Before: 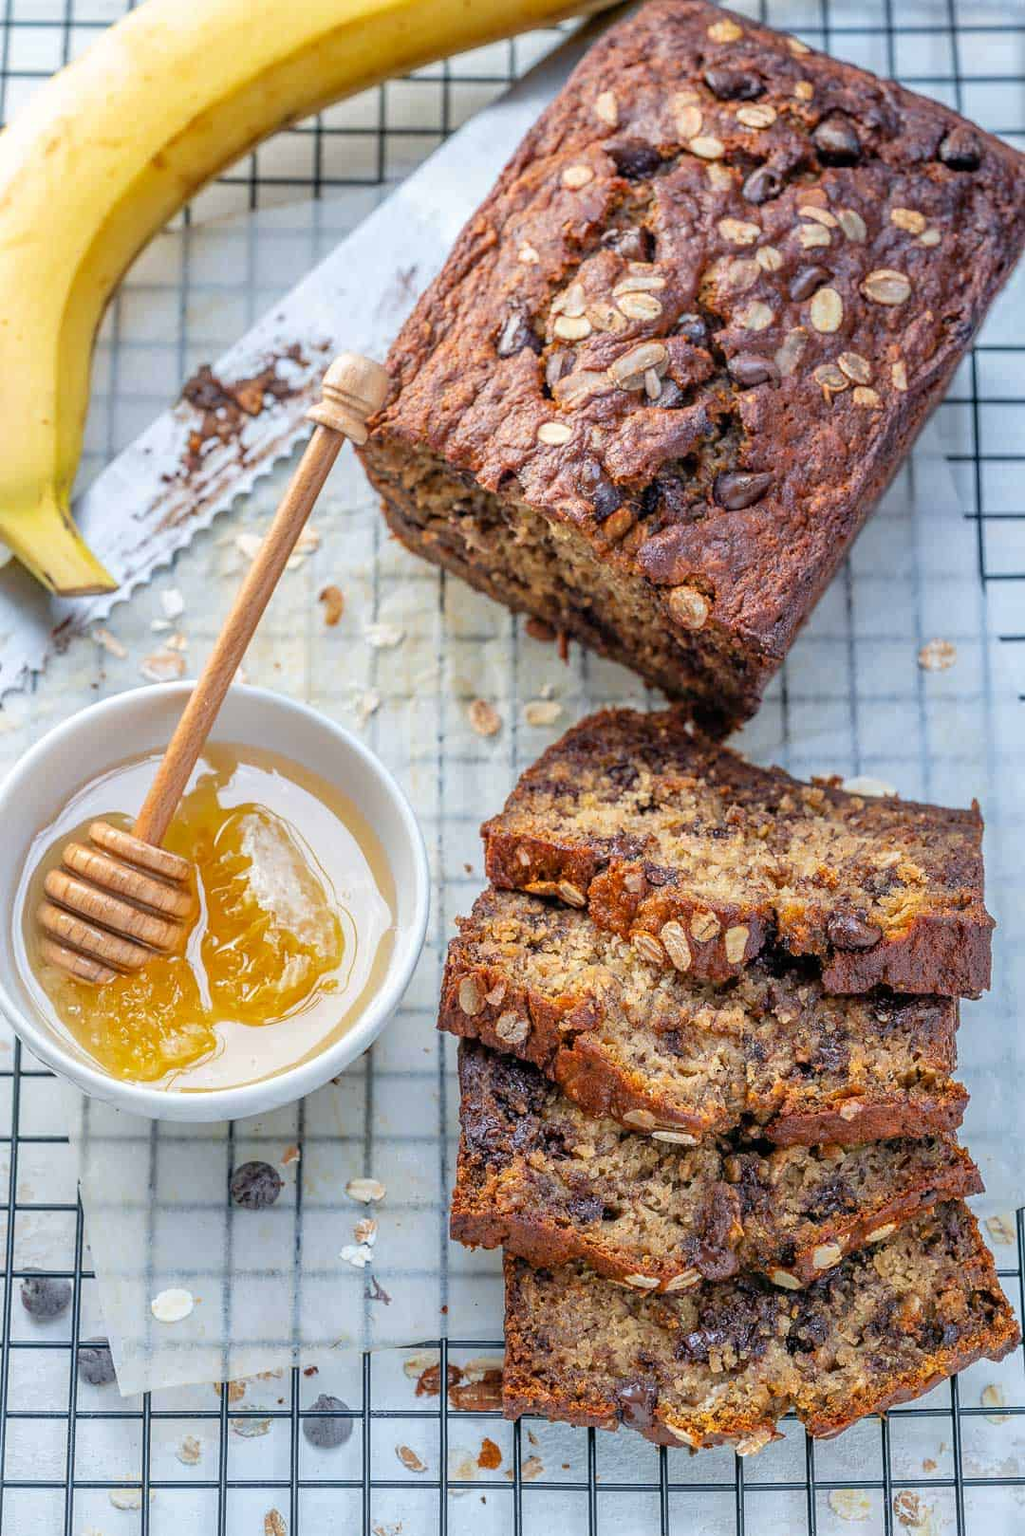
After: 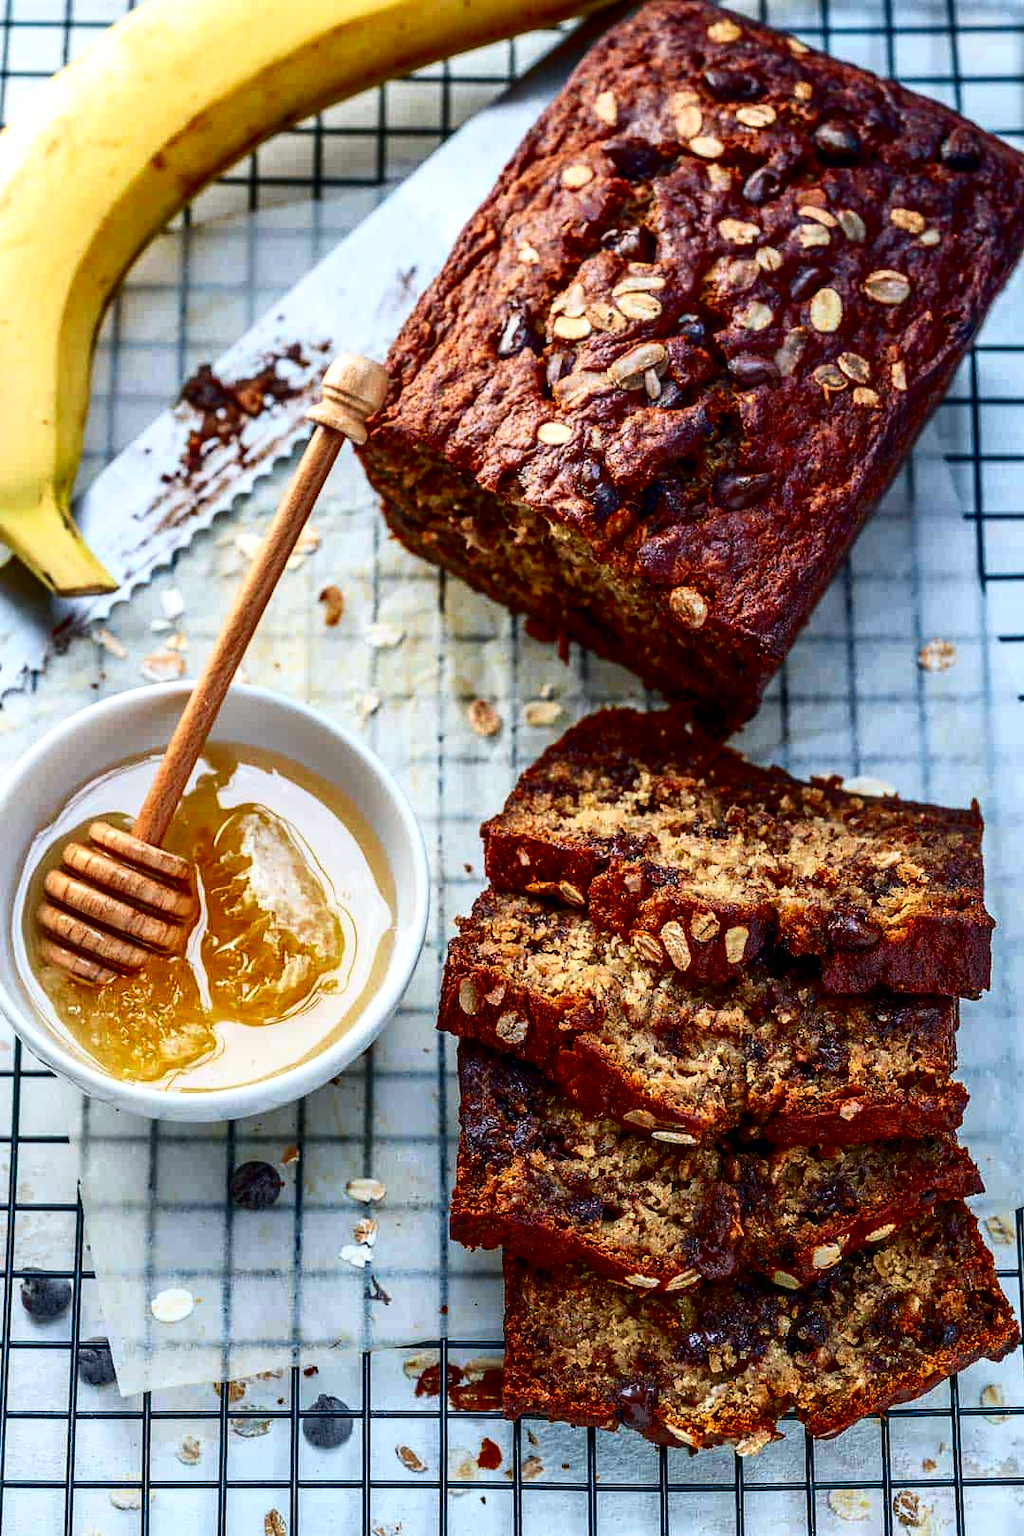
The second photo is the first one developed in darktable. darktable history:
contrast brightness saturation: brightness -0.506
tone curve: curves: ch0 [(0, 0) (0.051, 0.021) (0.11, 0.069) (0.249, 0.235) (0.452, 0.526) (0.596, 0.713) (0.703, 0.83) (0.851, 0.938) (1, 1)]; ch1 [(0, 0) (0.1, 0.038) (0.318, 0.221) (0.413, 0.325) (0.443, 0.412) (0.483, 0.474) (0.503, 0.501) (0.516, 0.517) (0.548, 0.568) (0.569, 0.599) (0.594, 0.634) (0.666, 0.701) (1, 1)]; ch2 [(0, 0) (0.453, 0.435) (0.479, 0.476) (0.504, 0.5) (0.529, 0.537) (0.556, 0.583) (0.584, 0.618) (0.824, 0.815) (1, 1)], color space Lab, independent channels, preserve colors none
exposure: exposure 0.163 EV, compensate highlight preservation false
